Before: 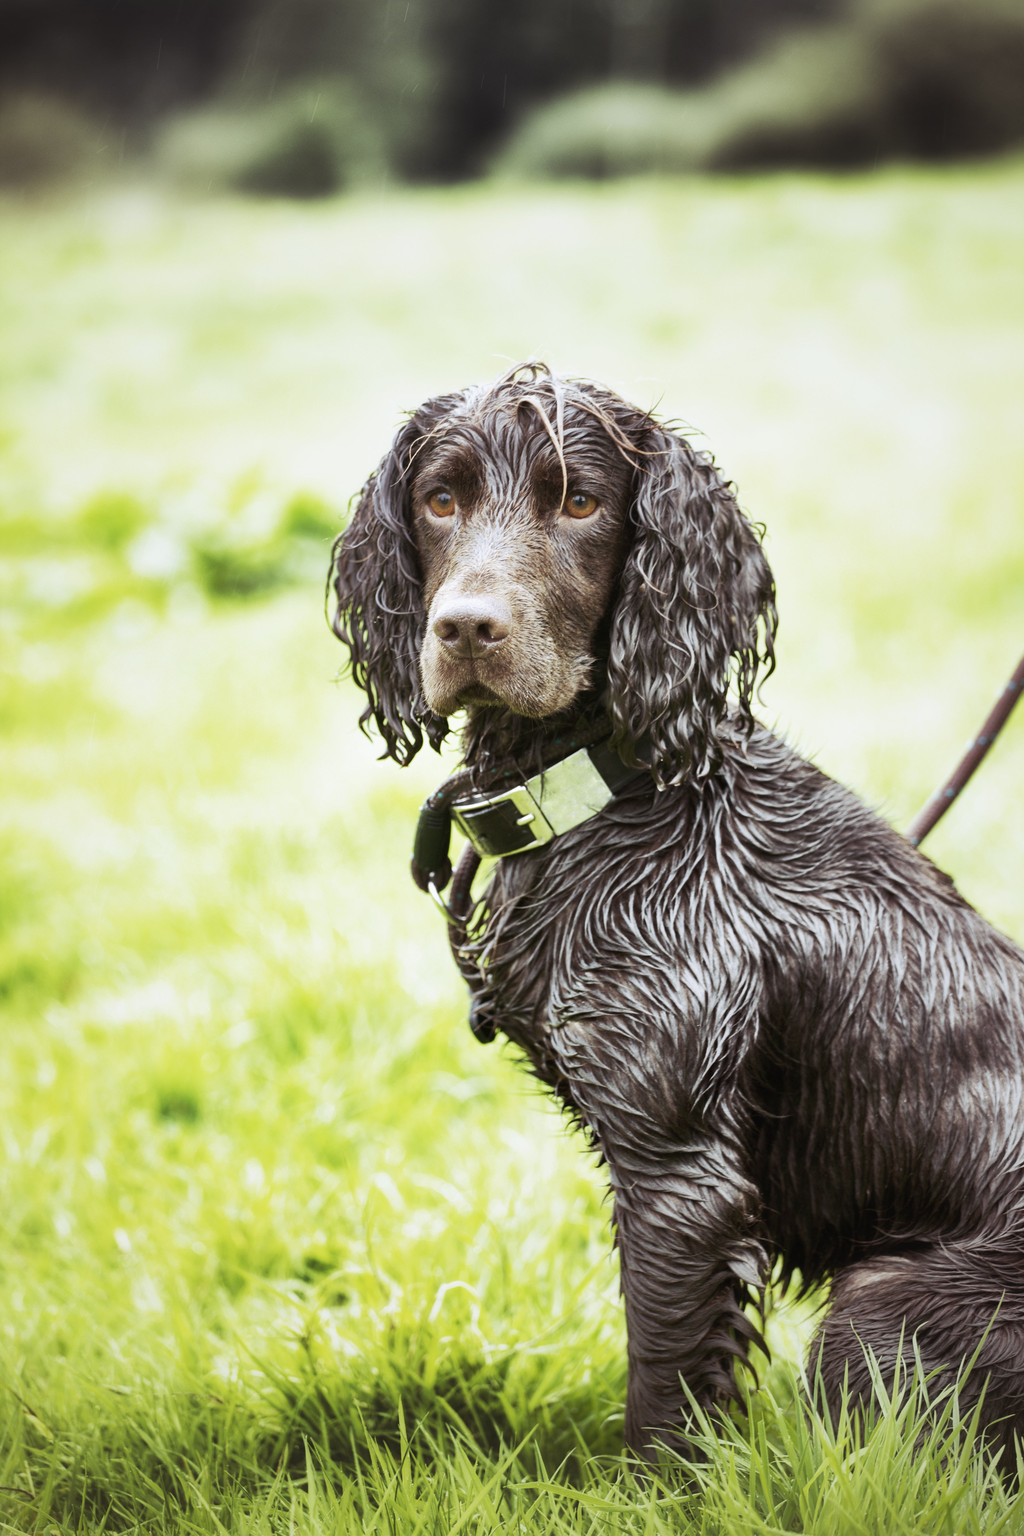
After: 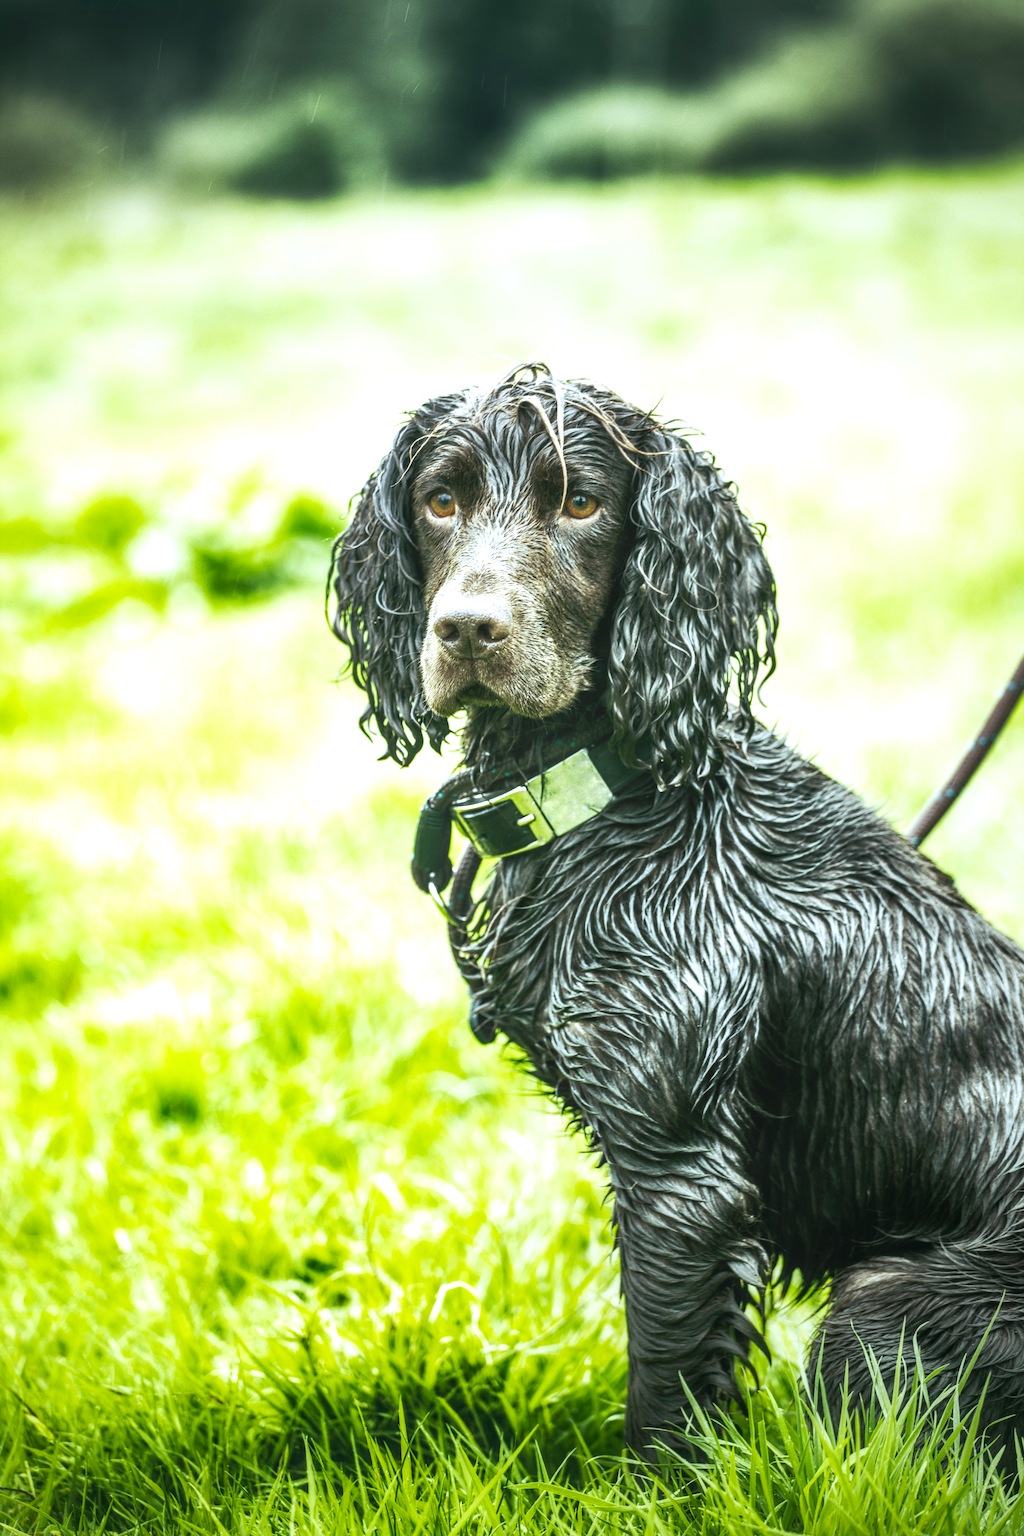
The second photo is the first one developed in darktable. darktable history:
local contrast: highlights 5%, shadows 1%, detail 133%
color balance rgb: power › chroma 2.15%, power › hue 166.19°, perceptual saturation grading › global saturation 31.049%, perceptual brilliance grading › highlights 14.306%, perceptual brilliance grading › mid-tones -6.691%, perceptual brilliance grading › shadows -26.216%
